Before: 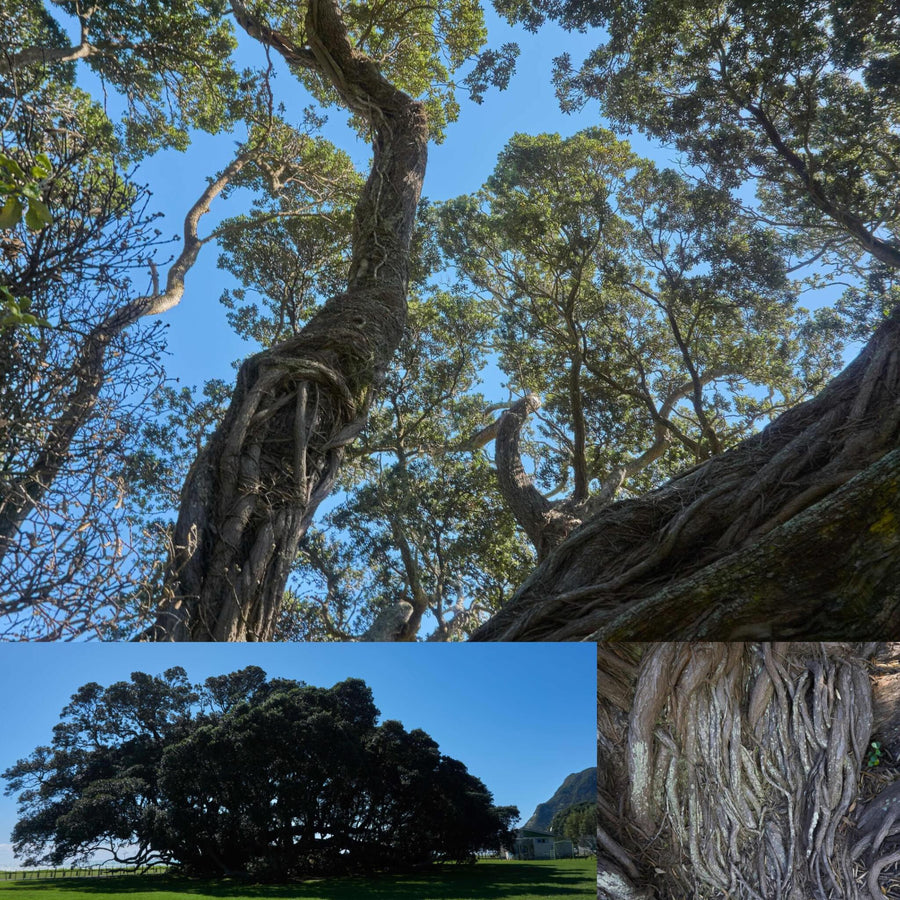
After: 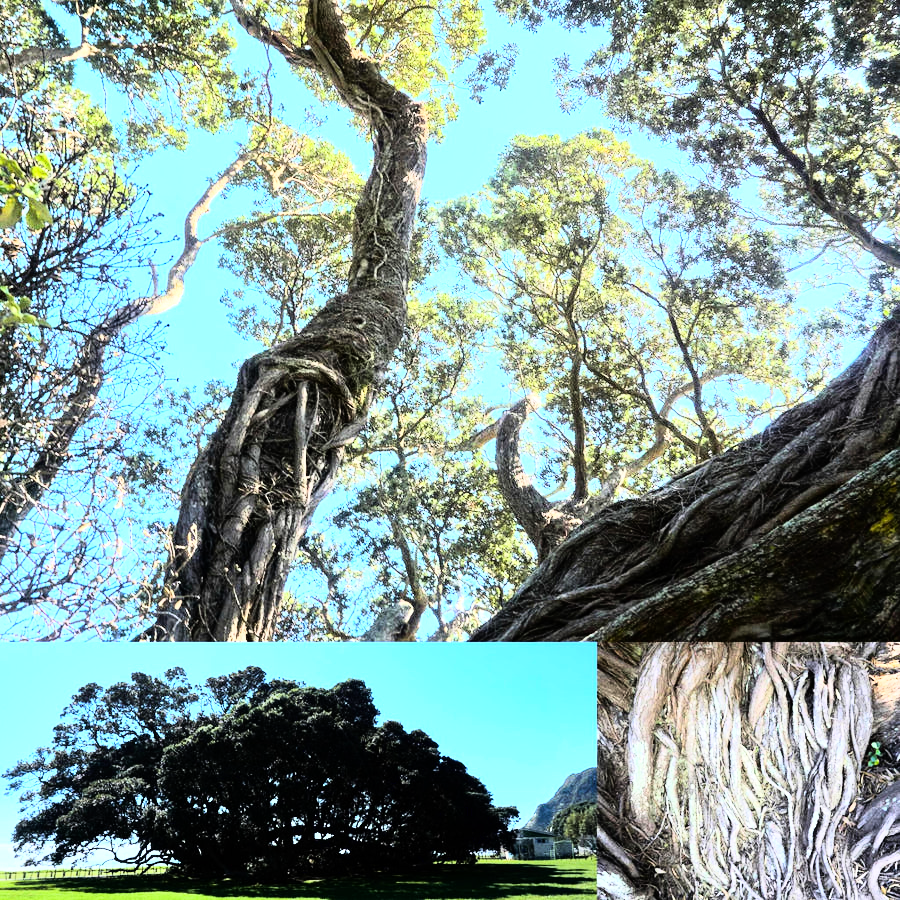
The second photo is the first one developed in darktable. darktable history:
exposure: black level correction 0.001, exposure 1.05 EV, compensate exposure bias true, compensate highlight preservation false
rgb curve: curves: ch0 [(0, 0) (0.21, 0.15) (0.24, 0.21) (0.5, 0.75) (0.75, 0.96) (0.89, 0.99) (1, 1)]; ch1 [(0, 0.02) (0.21, 0.13) (0.25, 0.2) (0.5, 0.67) (0.75, 0.9) (0.89, 0.97) (1, 1)]; ch2 [(0, 0.02) (0.21, 0.13) (0.25, 0.2) (0.5, 0.67) (0.75, 0.9) (0.89, 0.97) (1, 1)], compensate middle gray true
